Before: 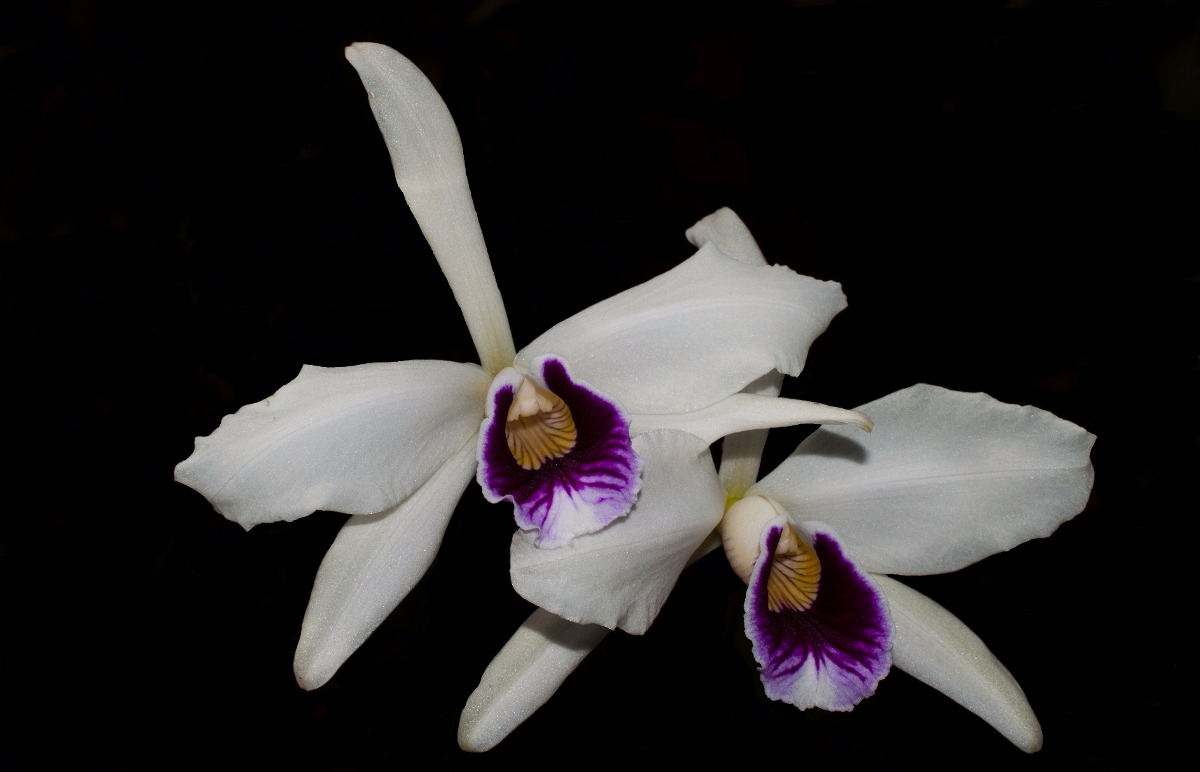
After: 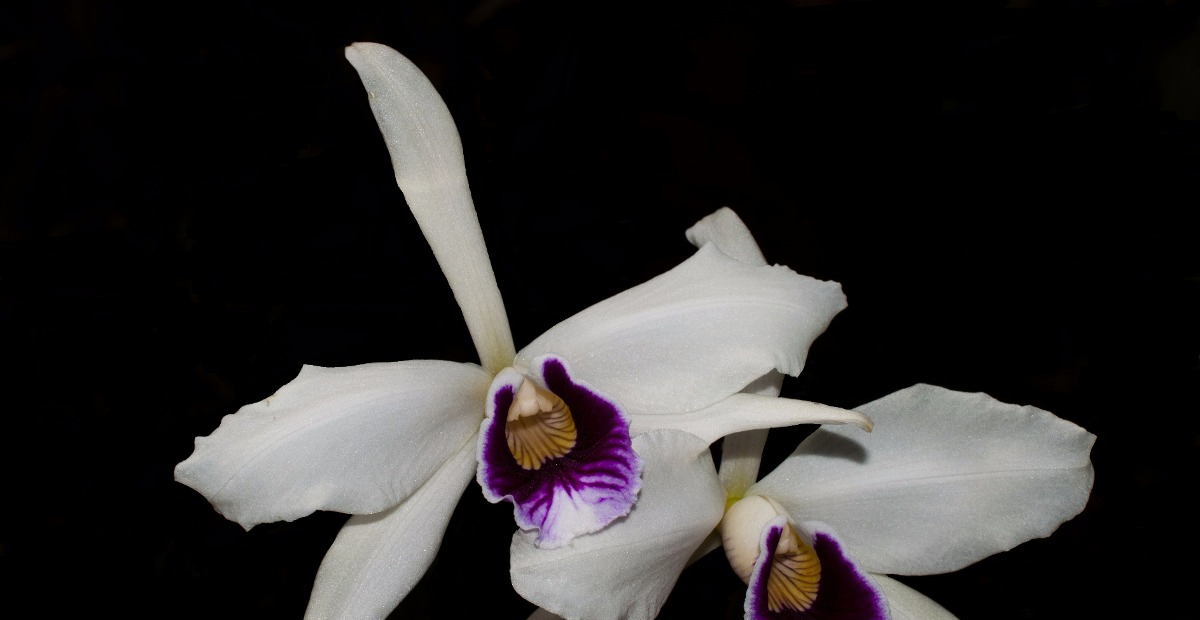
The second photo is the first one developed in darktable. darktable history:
exposure: compensate highlight preservation false
crop: bottom 19.644%
color balance rgb: shadows lift › luminance -10%, highlights gain › luminance 10%, saturation formula JzAzBz (2021)
